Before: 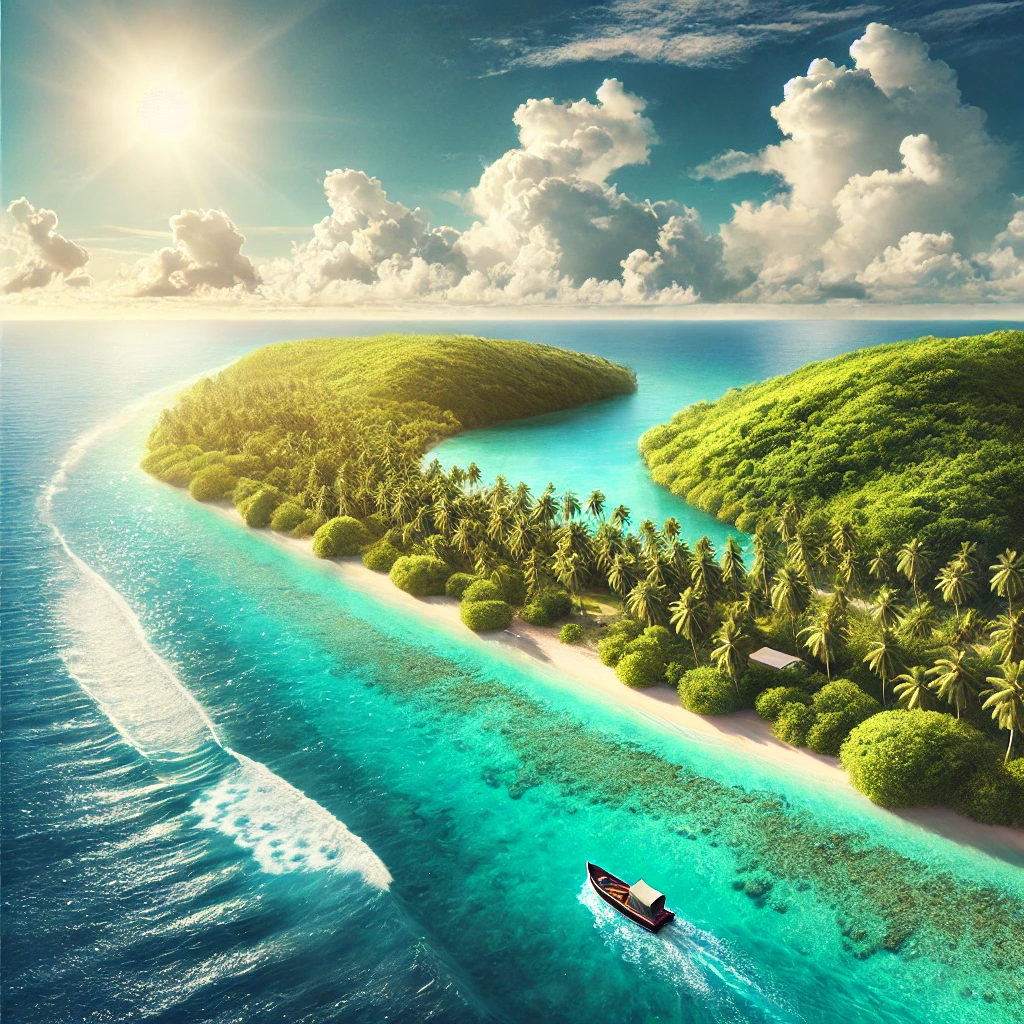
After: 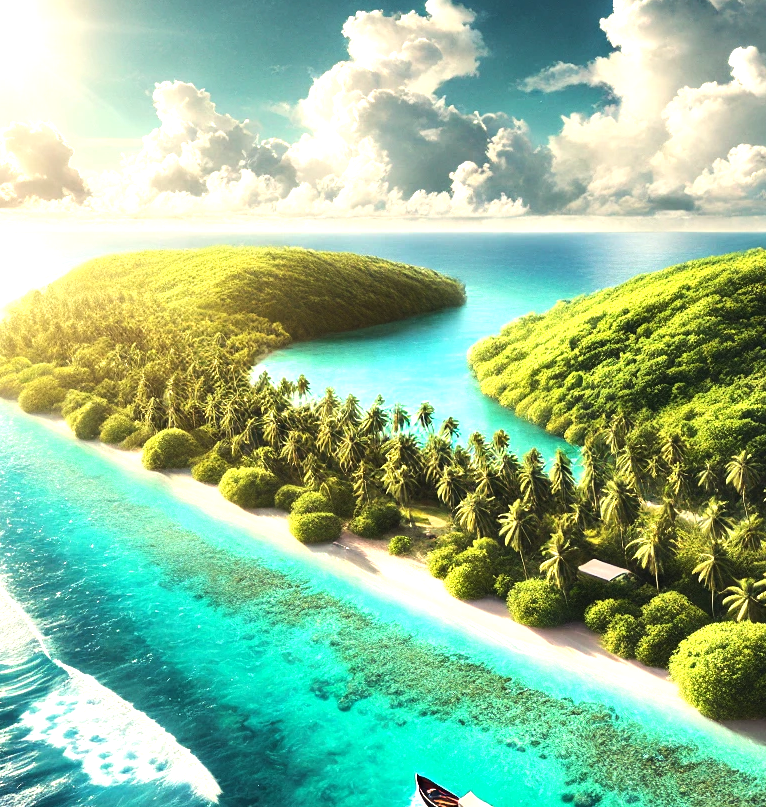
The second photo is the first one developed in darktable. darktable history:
white balance: emerald 1
tone equalizer: -8 EV -0.75 EV, -7 EV -0.7 EV, -6 EV -0.6 EV, -5 EV -0.4 EV, -3 EV 0.4 EV, -2 EV 0.6 EV, -1 EV 0.7 EV, +0 EV 0.75 EV, edges refinement/feathering 500, mask exposure compensation -1.57 EV, preserve details no
crop: left 16.768%, top 8.653%, right 8.362%, bottom 12.485%
